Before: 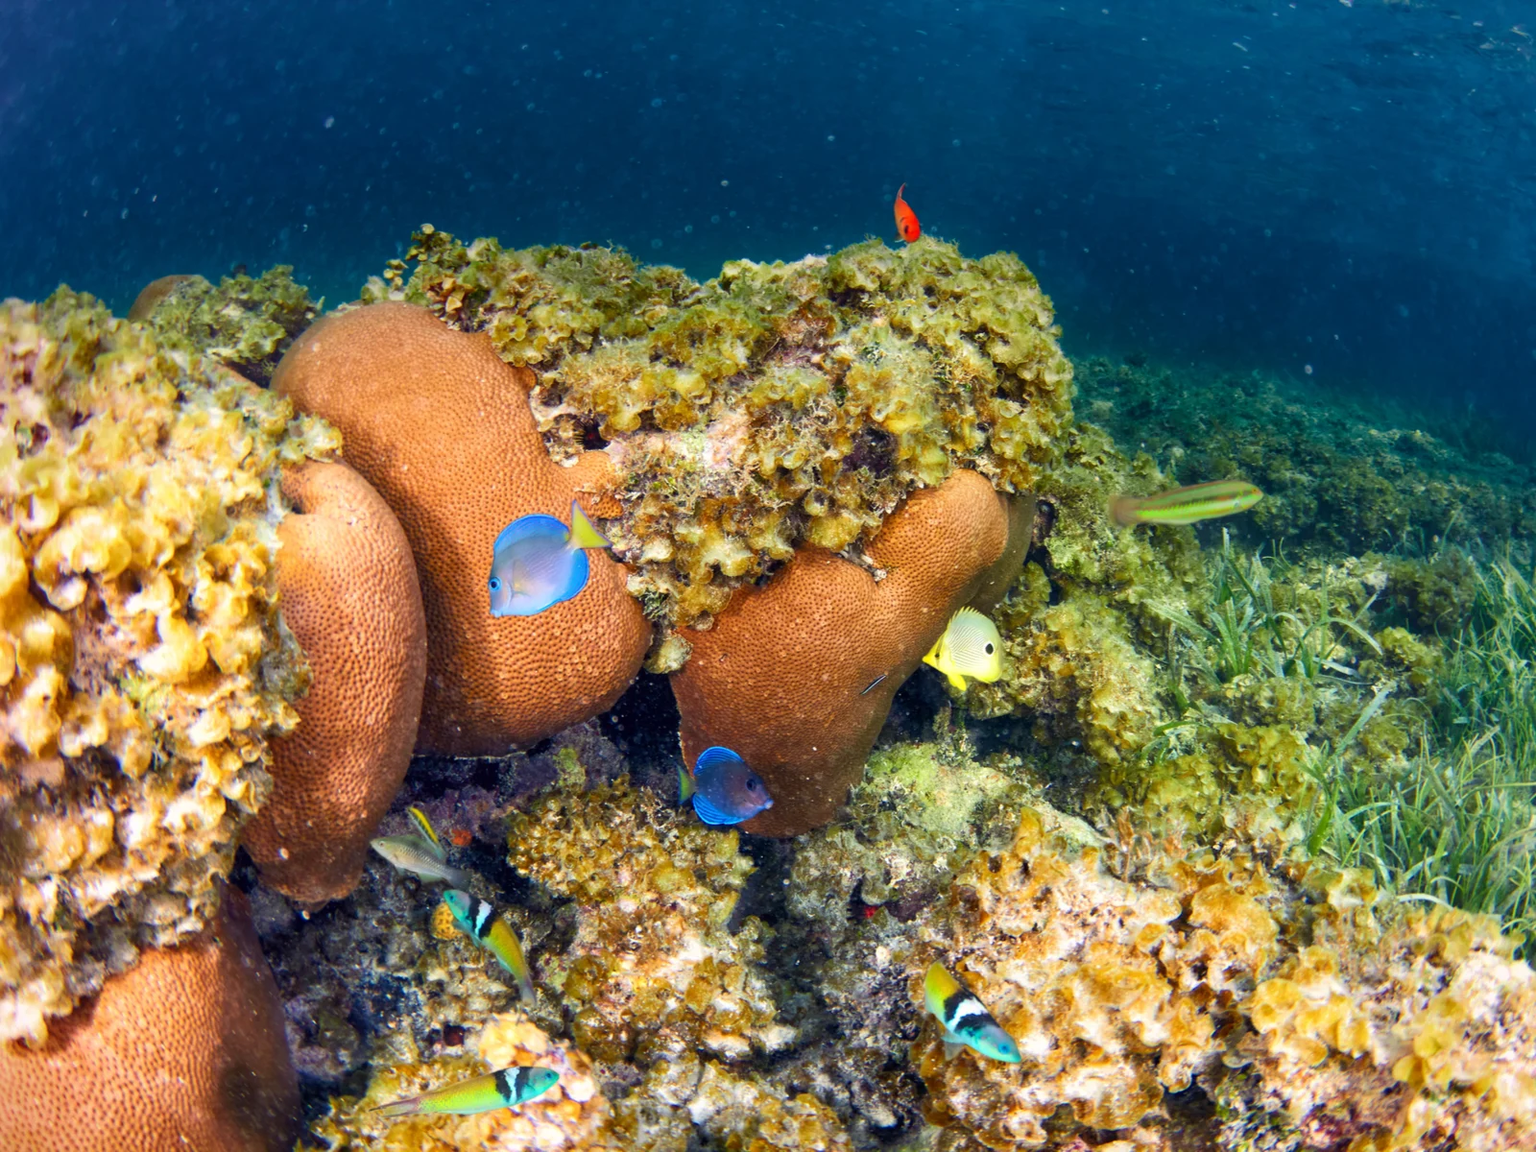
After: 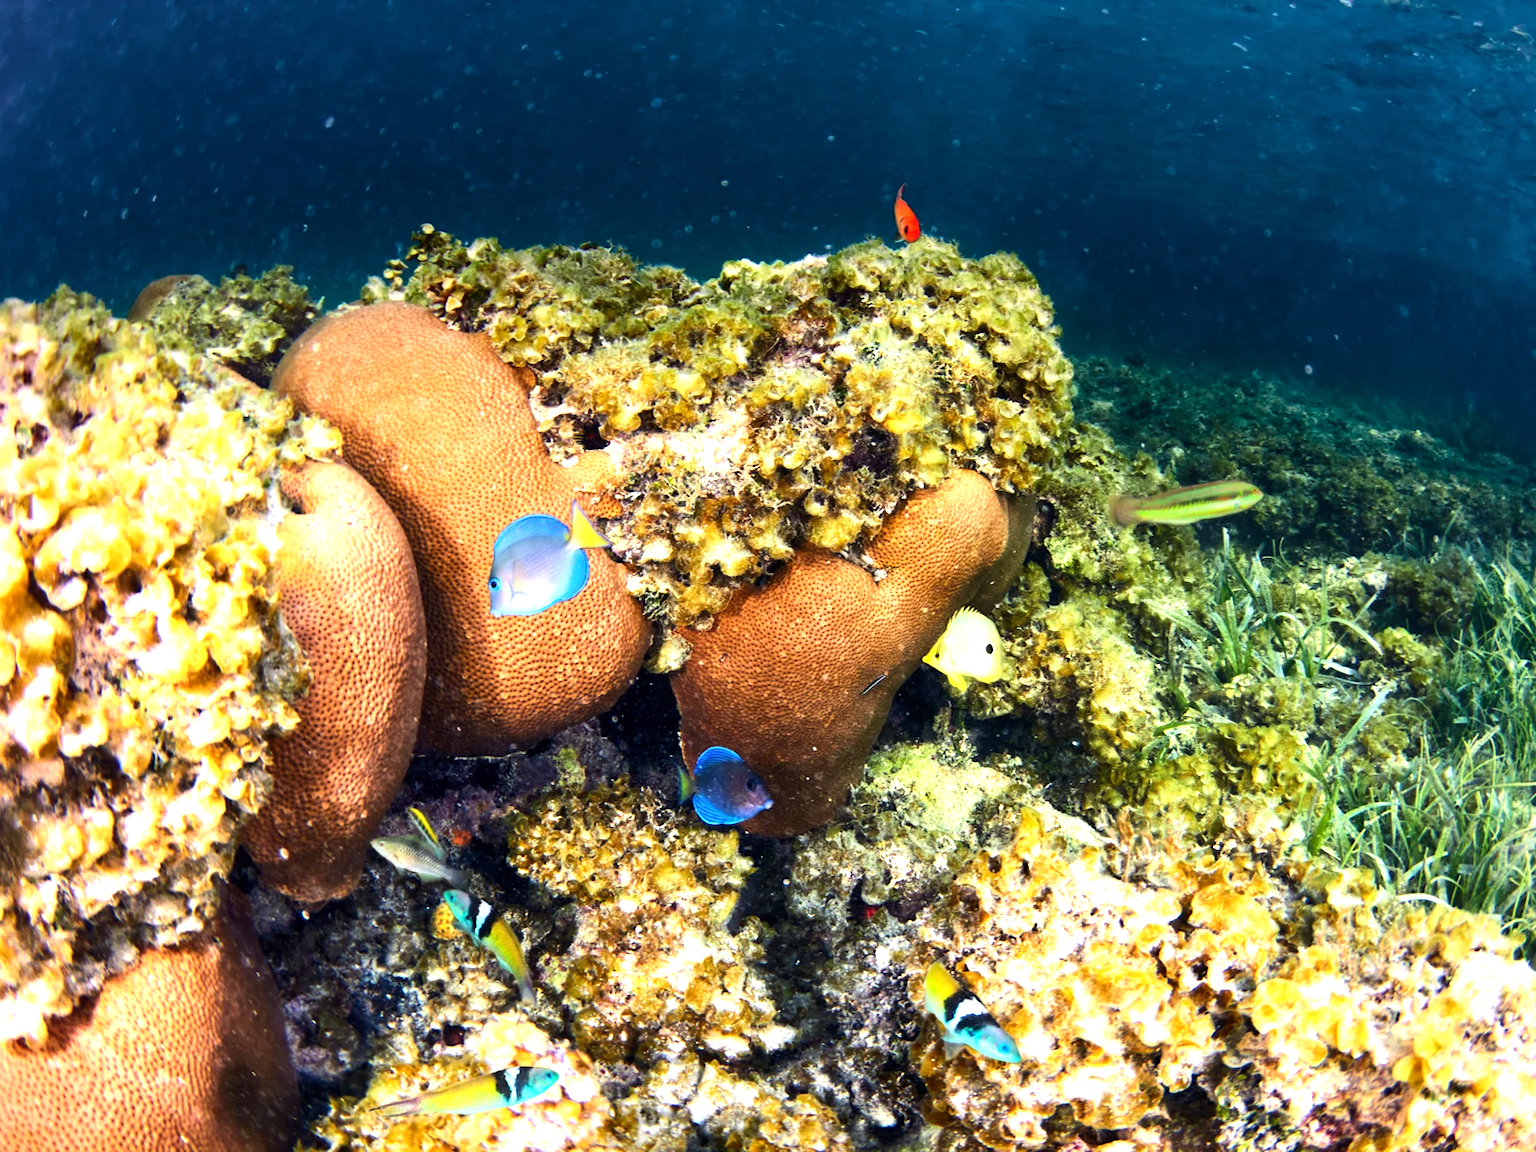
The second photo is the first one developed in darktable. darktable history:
tone equalizer: -8 EV -1.08 EV, -7 EV -1.01 EV, -6 EV -0.867 EV, -5 EV -0.578 EV, -3 EV 0.578 EV, -2 EV 0.867 EV, -1 EV 1.01 EV, +0 EV 1.08 EV, edges refinement/feathering 500, mask exposure compensation -1.57 EV, preserve details no
